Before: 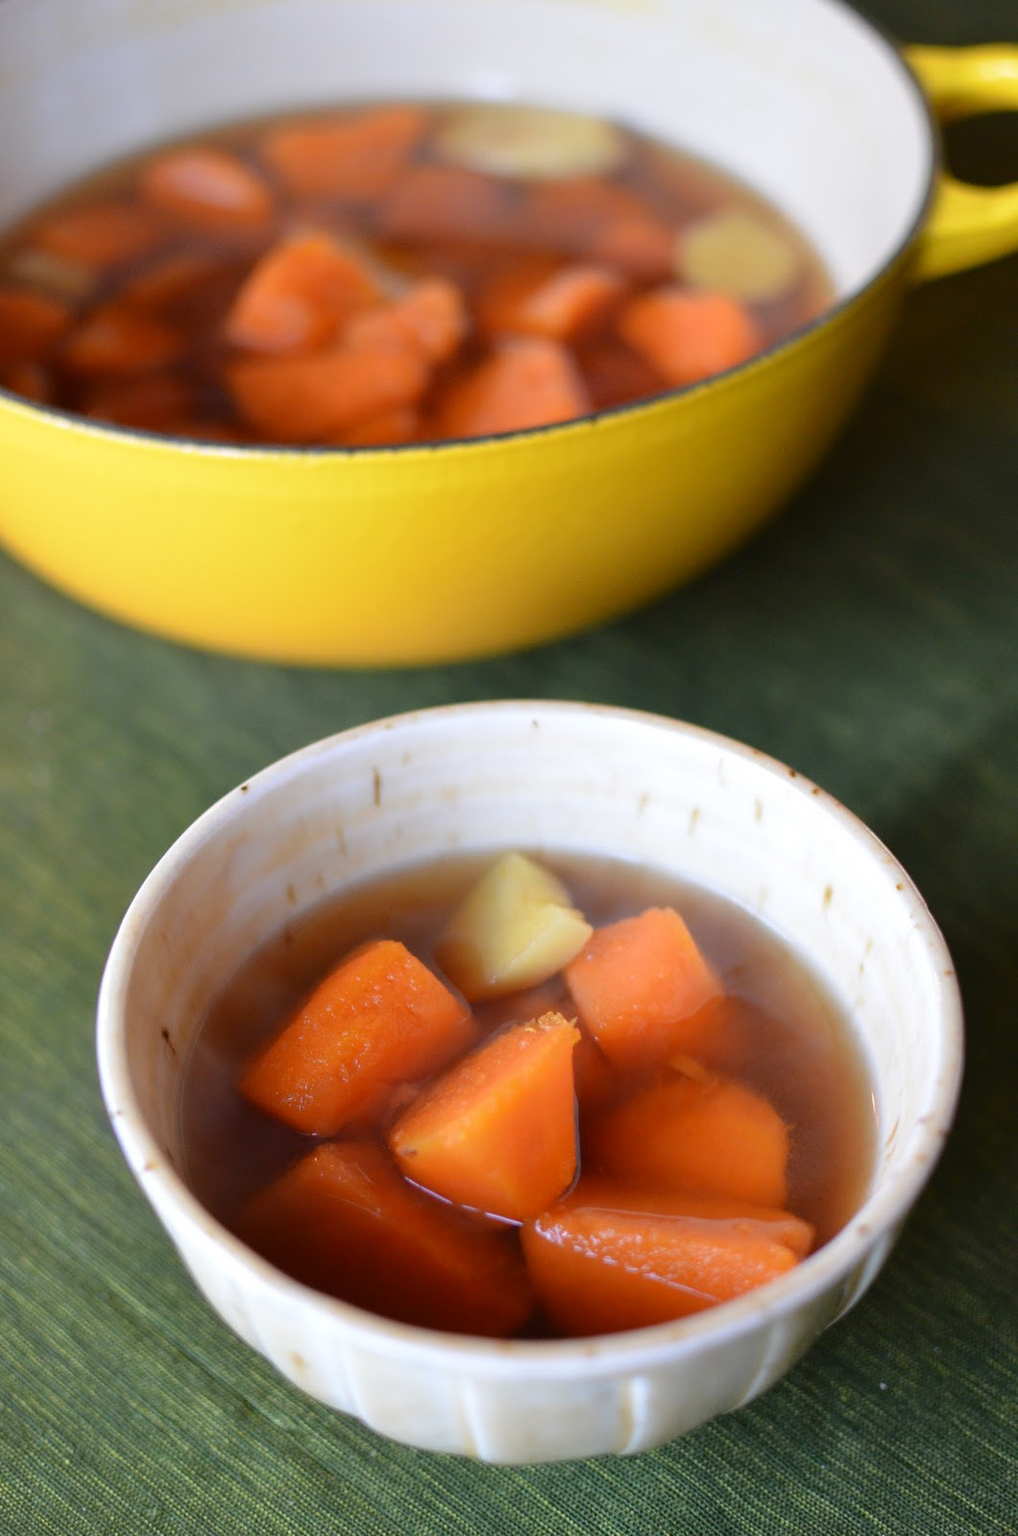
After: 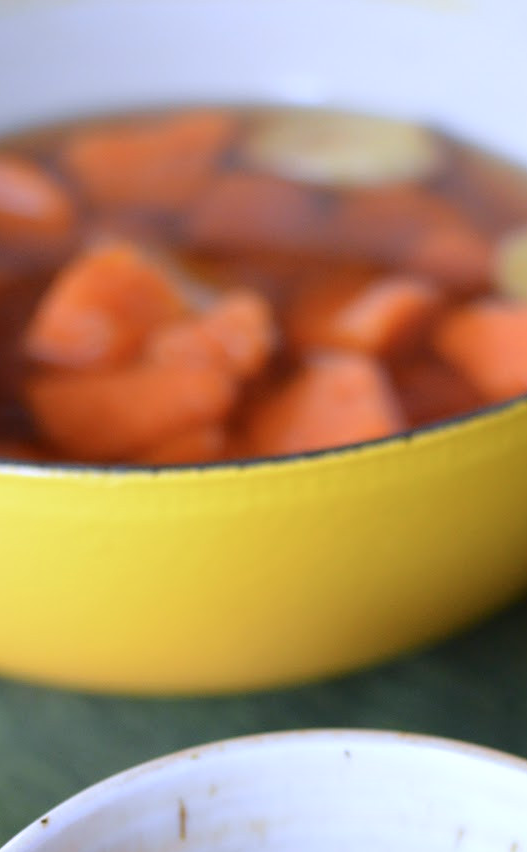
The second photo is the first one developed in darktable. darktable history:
color calibration: illuminant as shot in camera, x 0.37, y 0.382, temperature 4314.34 K
crop: left 19.852%, right 30.404%, bottom 46.744%
